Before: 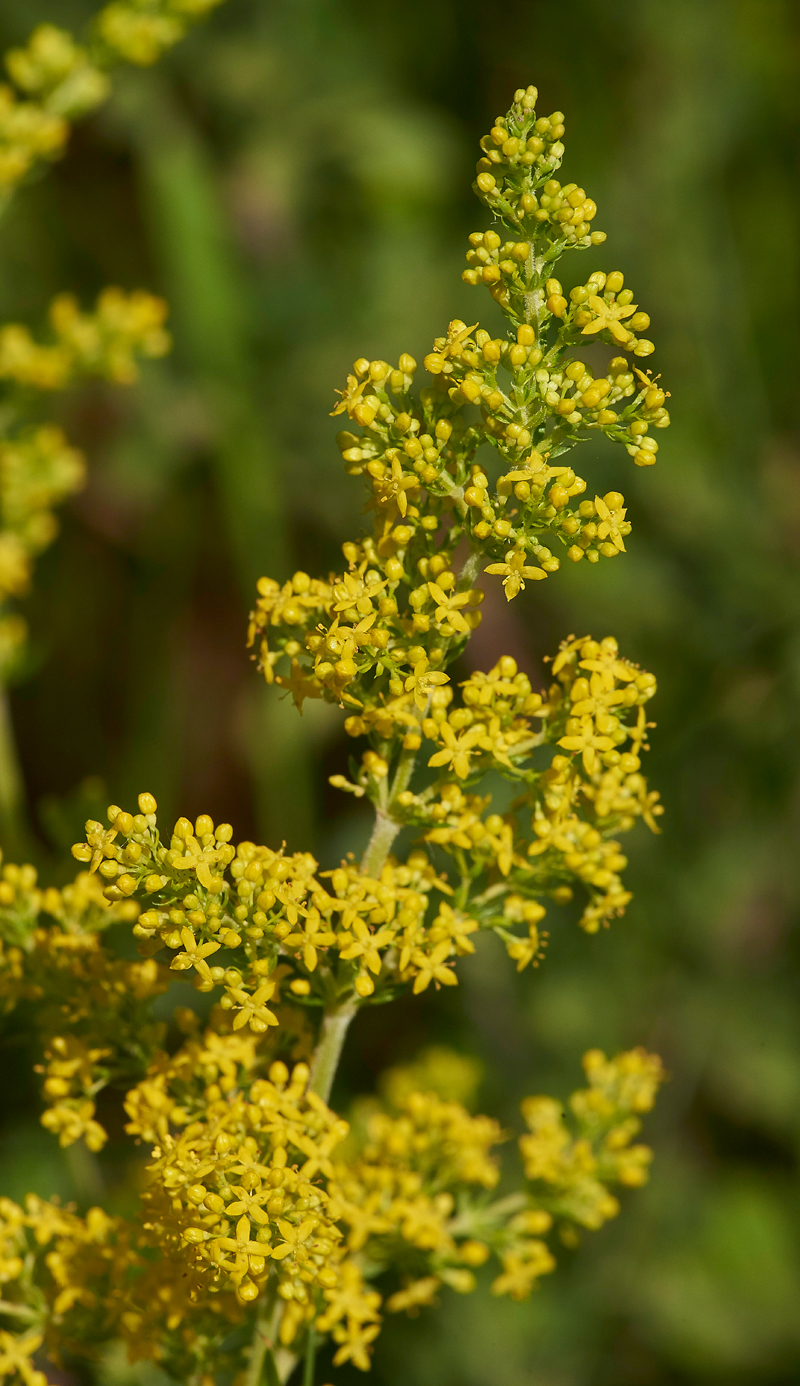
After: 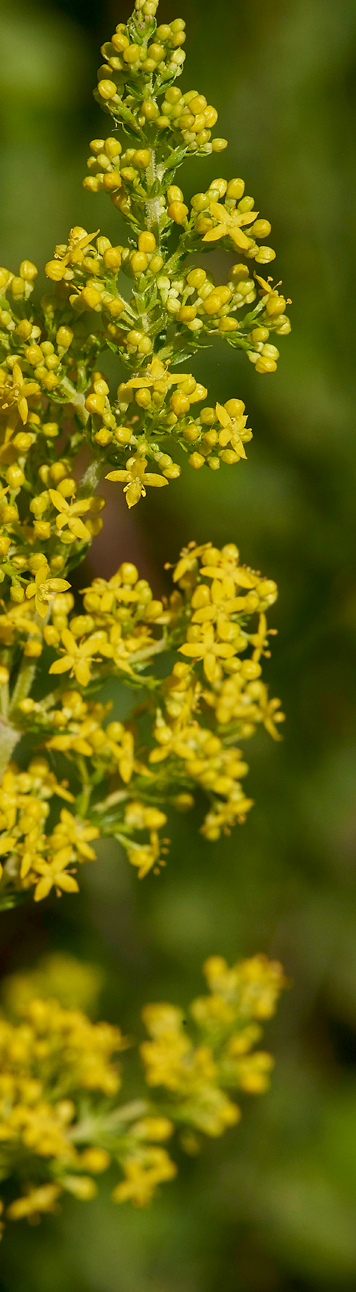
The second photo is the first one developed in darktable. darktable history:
crop: left 47.39%, top 6.731%, right 8.003%
exposure: black level correction 0.007, compensate exposure bias true, compensate highlight preservation false
